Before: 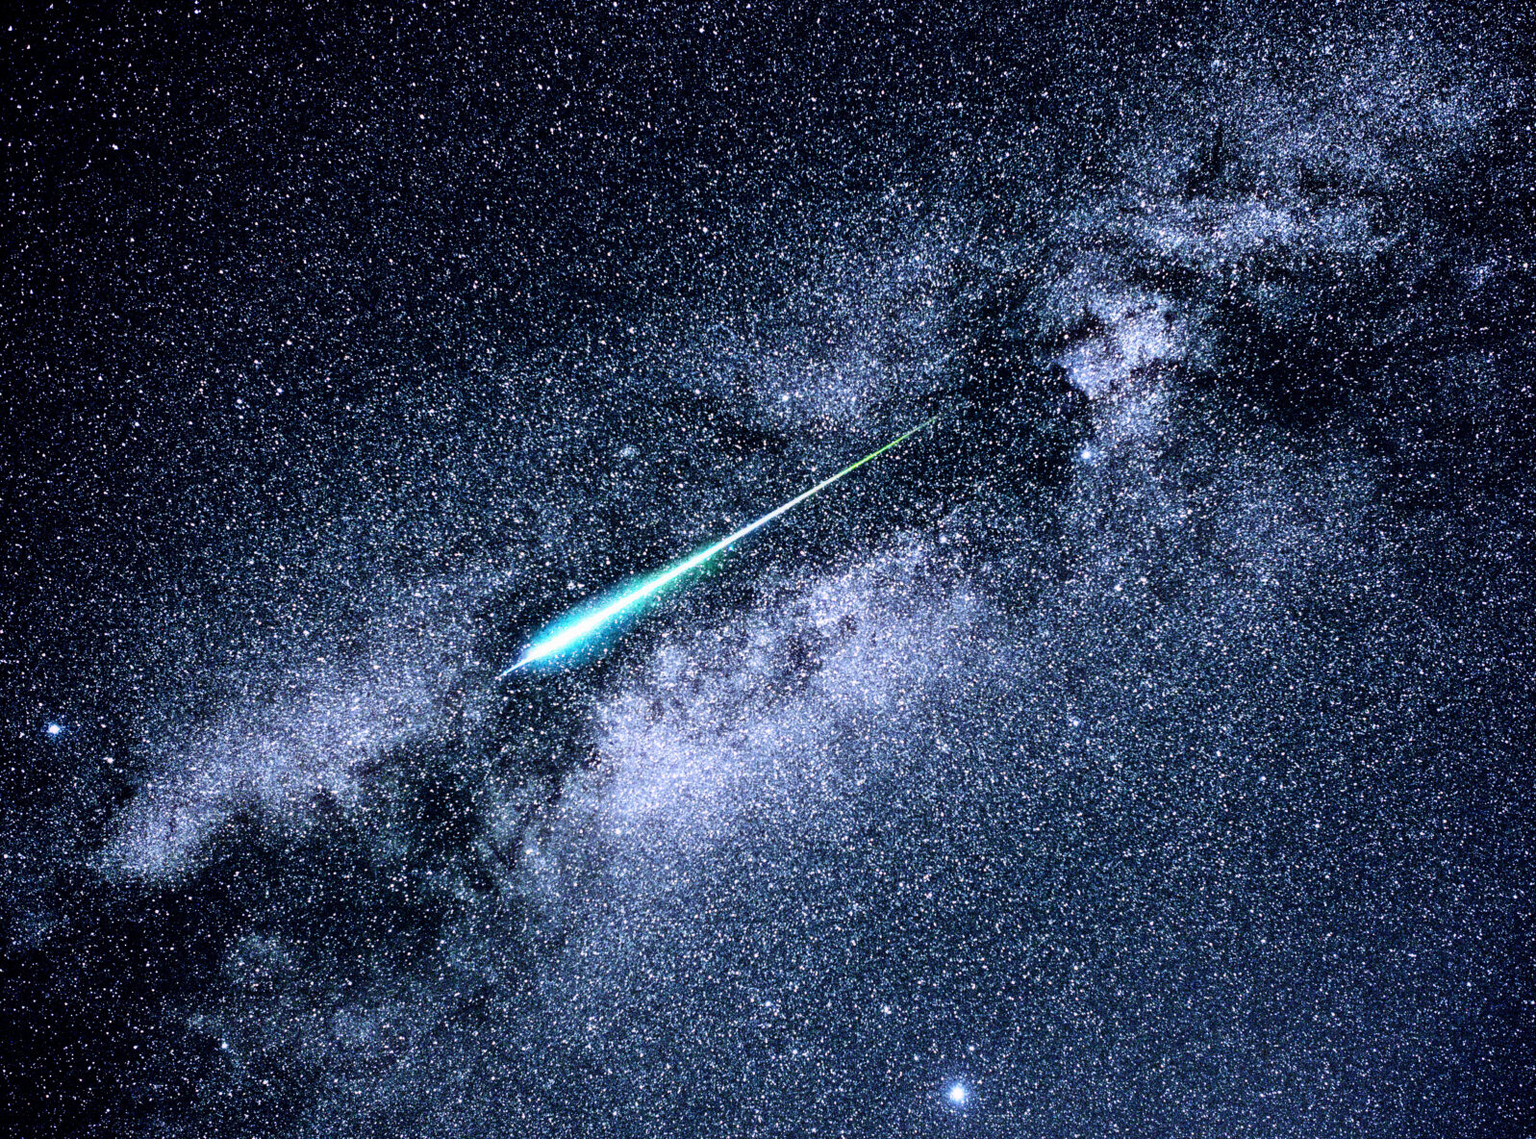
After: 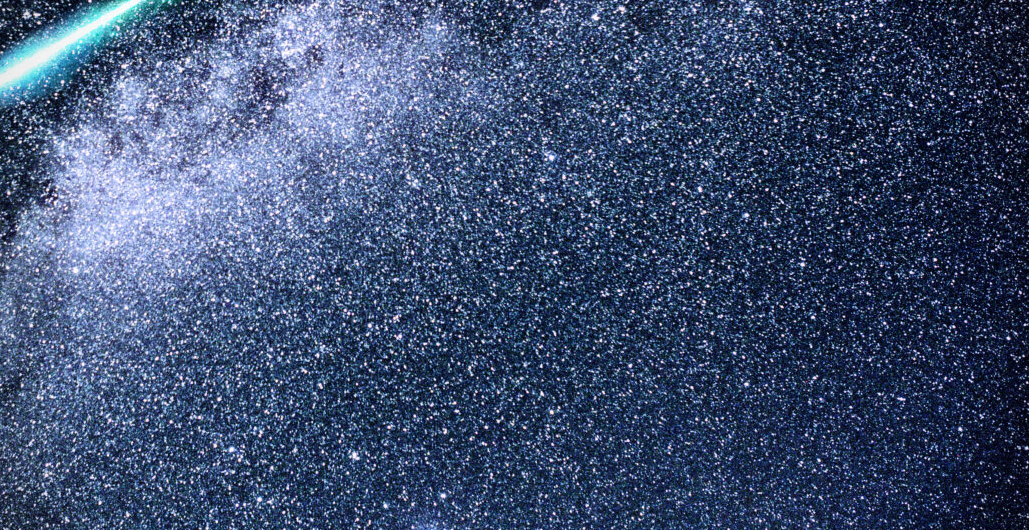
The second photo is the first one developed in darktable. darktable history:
vignetting: fall-off start 91.19%
crop and rotate: left 35.509%, top 50.238%, bottom 4.934%
